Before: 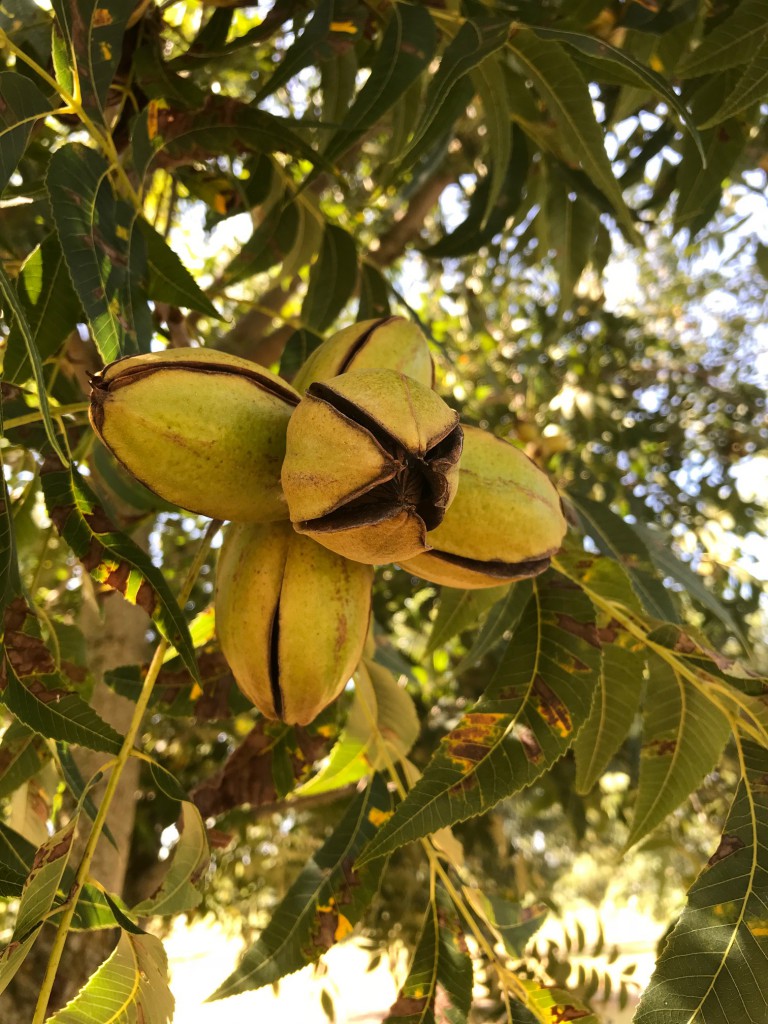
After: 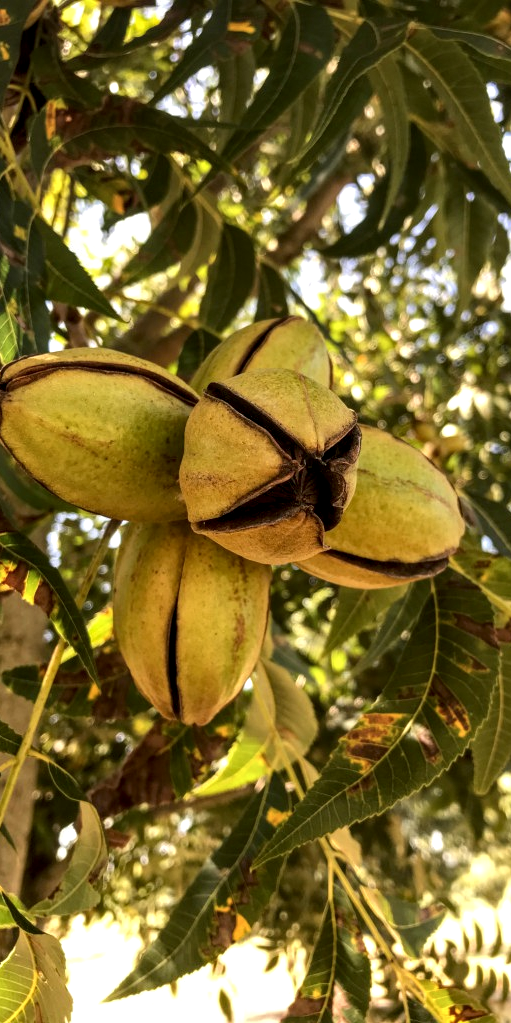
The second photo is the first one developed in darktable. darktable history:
local contrast: detail 150%
crop and rotate: left 13.409%, right 19.924%
